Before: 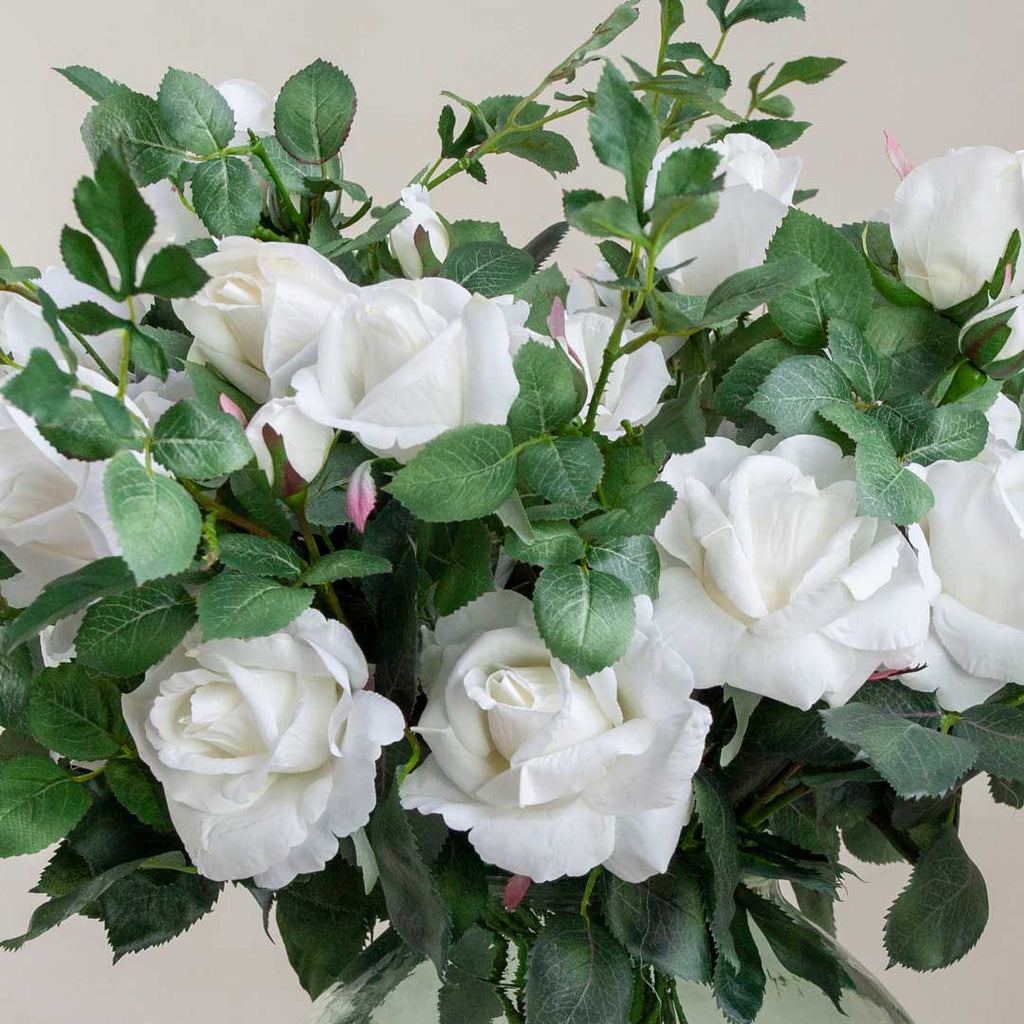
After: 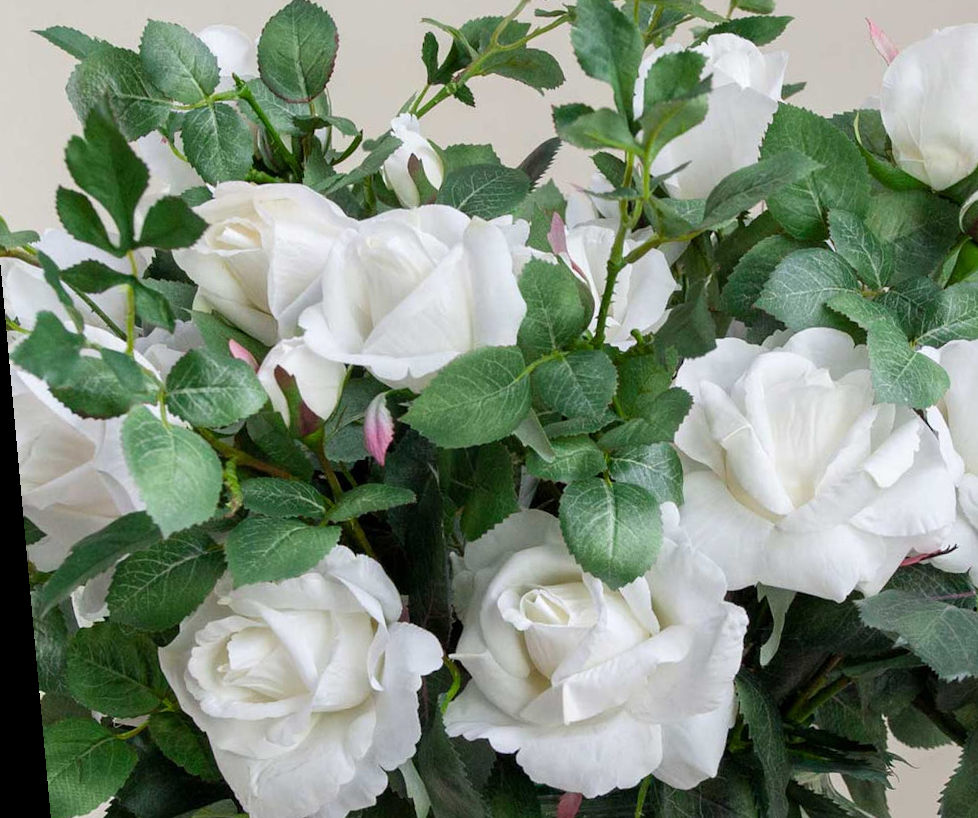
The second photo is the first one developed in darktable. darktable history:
crop and rotate: left 2.425%, top 11.305%, right 9.6%, bottom 15.08%
rotate and perspective: rotation -5.2°, automatic cropping off
